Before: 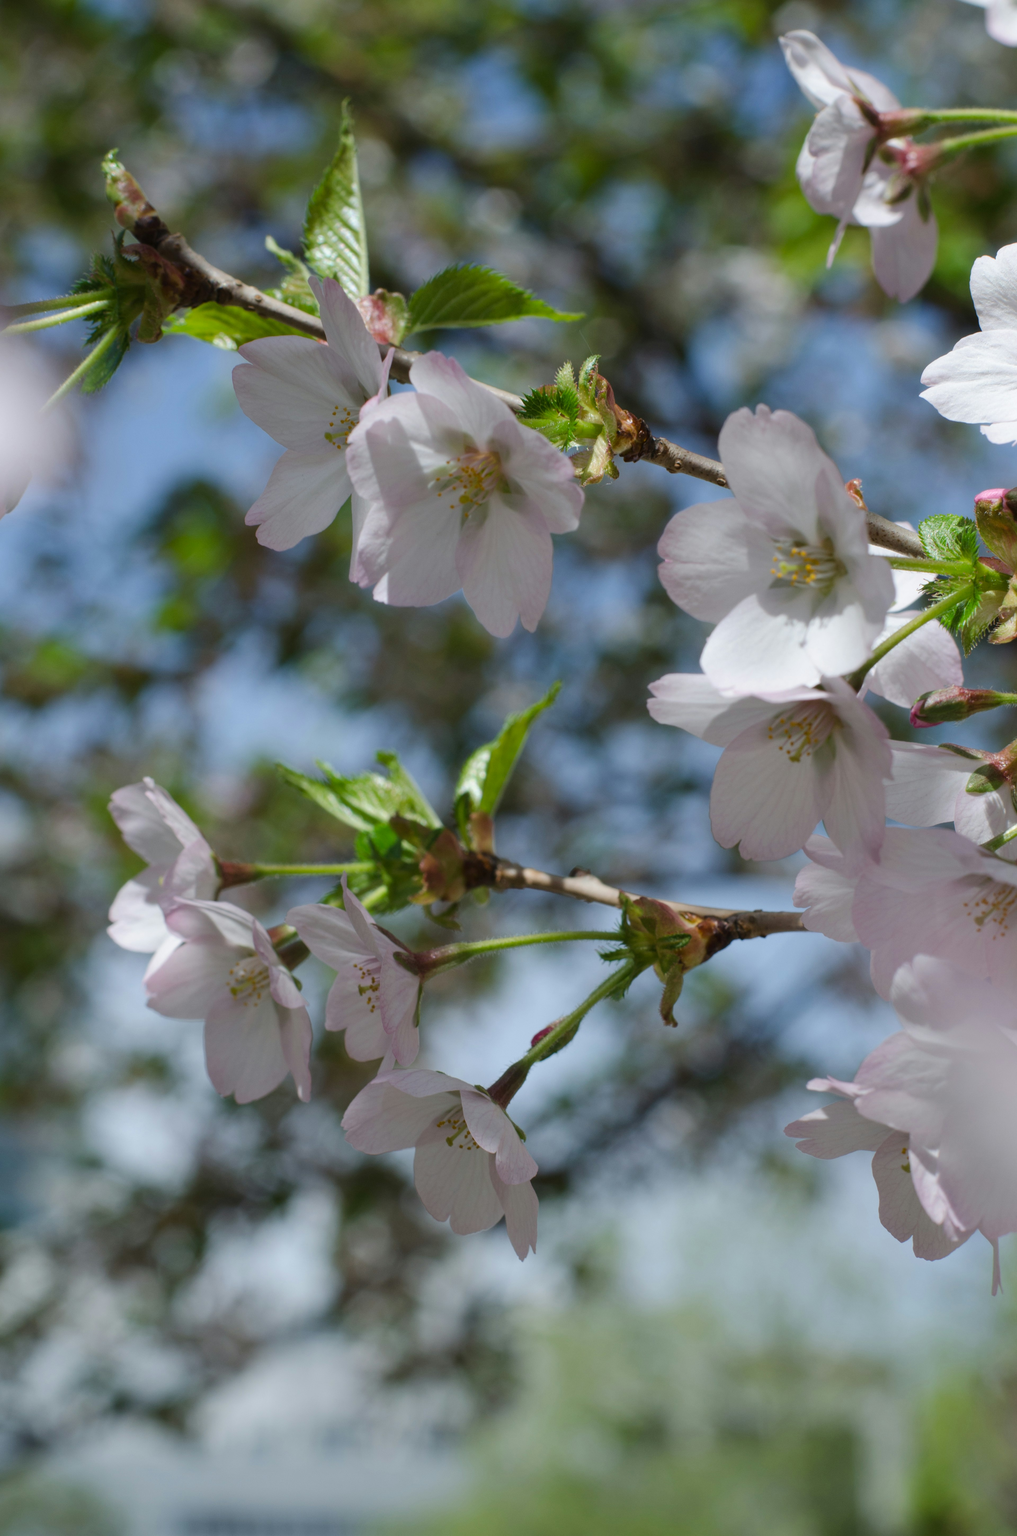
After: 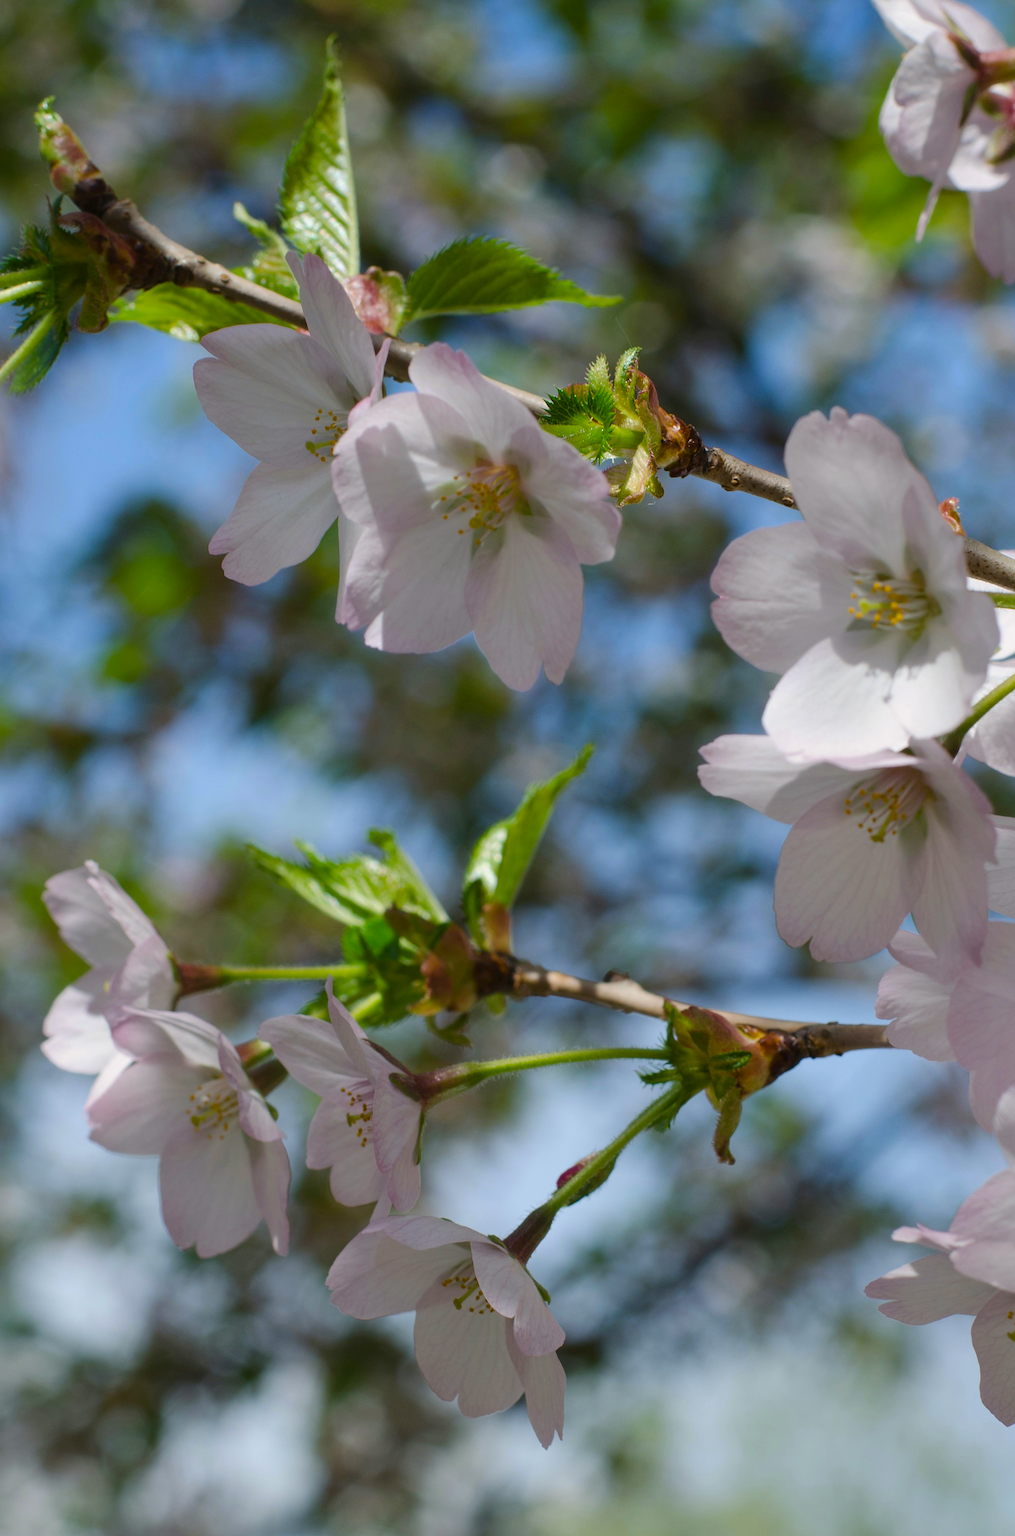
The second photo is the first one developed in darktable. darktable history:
crop and rotate: left 7.256%, top 4.55%, right 10.62%, bottom 13.204%
color zones: curves: ch0 [(0.068, 0.464) (0.25, 0.5) (0.48, 0.508) (0.75, 0.536) (0.886, 0.476) (0.967, 0.456)]; ch1 [(0.066, 0.456) (0.25, 0.5) (0.616, 0.508) (0.746, 0.56) (0.934, 0.444)]
sharpen: on, module defaults
color balance rgb: highlights gain › chroma 1%, highlights gain › hue 60.28°, perceptual saturation grading › global saturation 17.465%, global vibrance 20%
